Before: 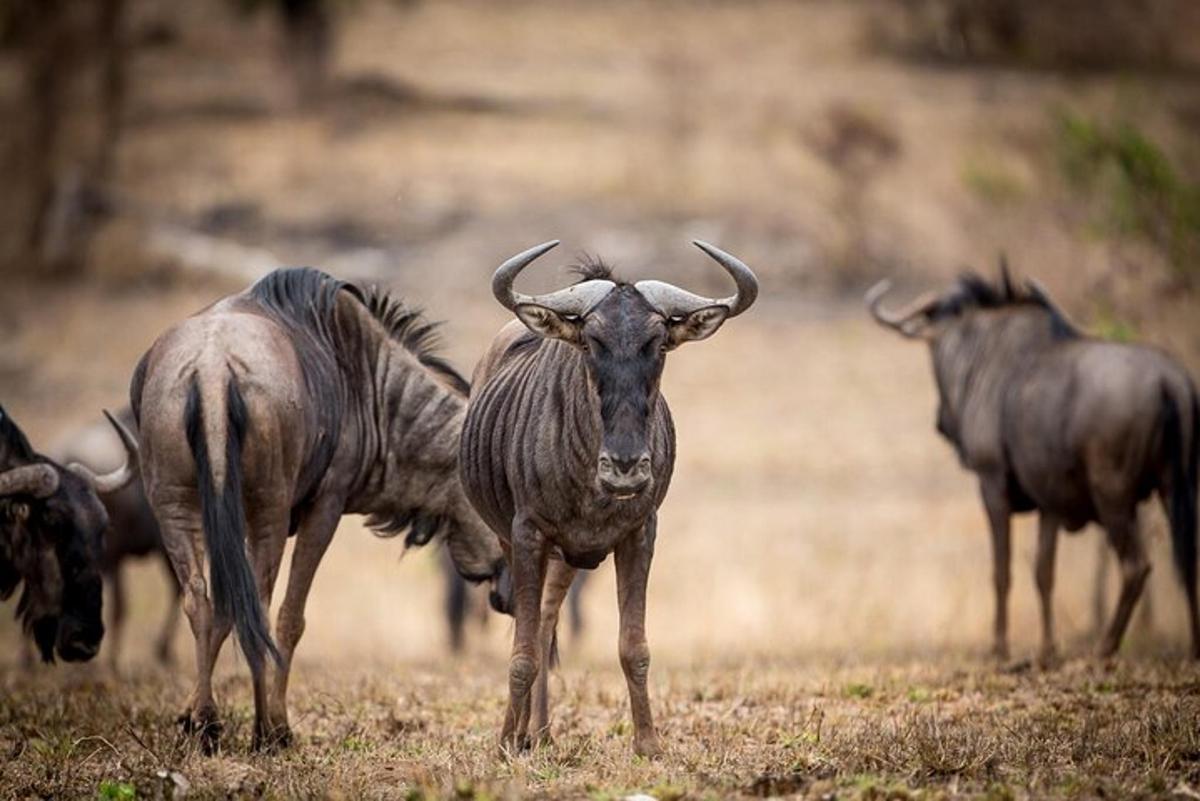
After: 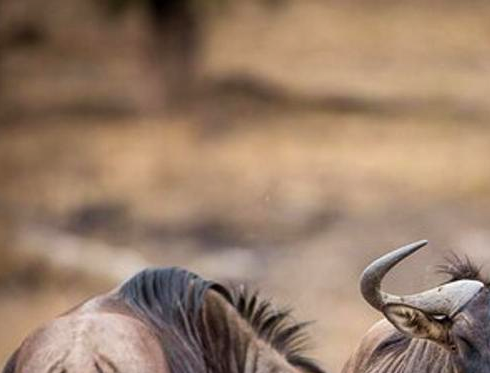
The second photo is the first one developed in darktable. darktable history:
shadows and highlights: shadows 24.65, highlights -77.25, highlights color adjustment 45.64%, soften with gaussian
crop and rotate: left 11.067%, top 0.12%, right 48.061%, bottom 53.247%
velvia: on, module defaults
